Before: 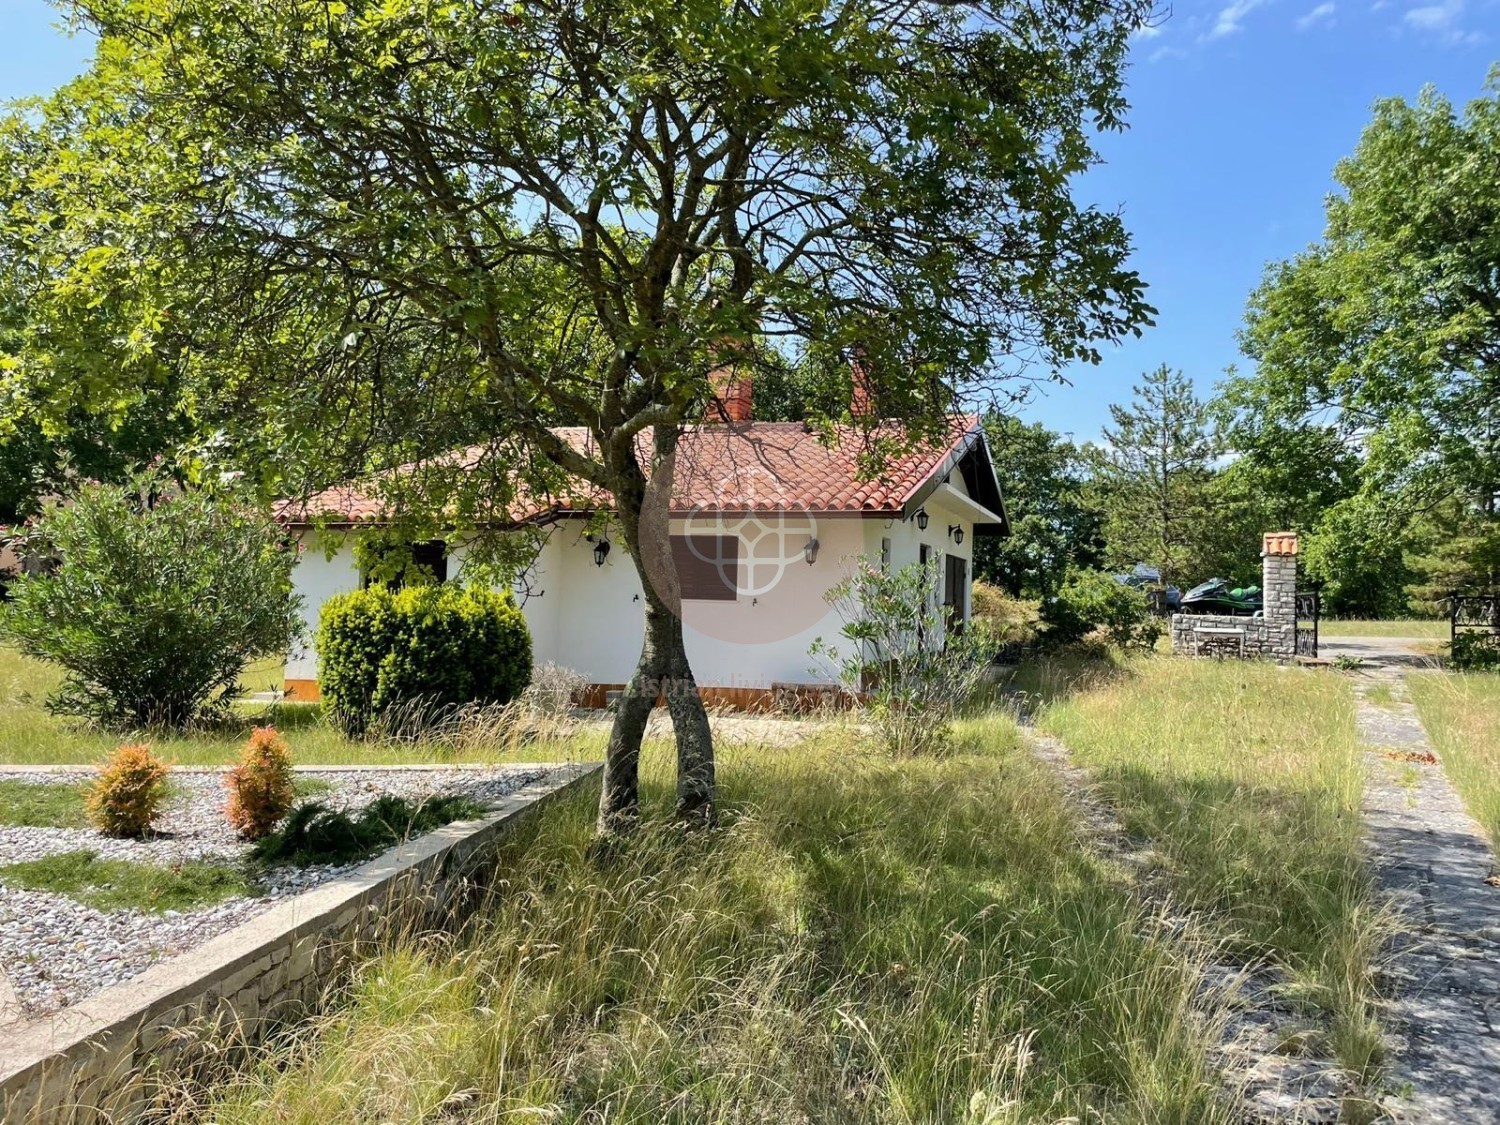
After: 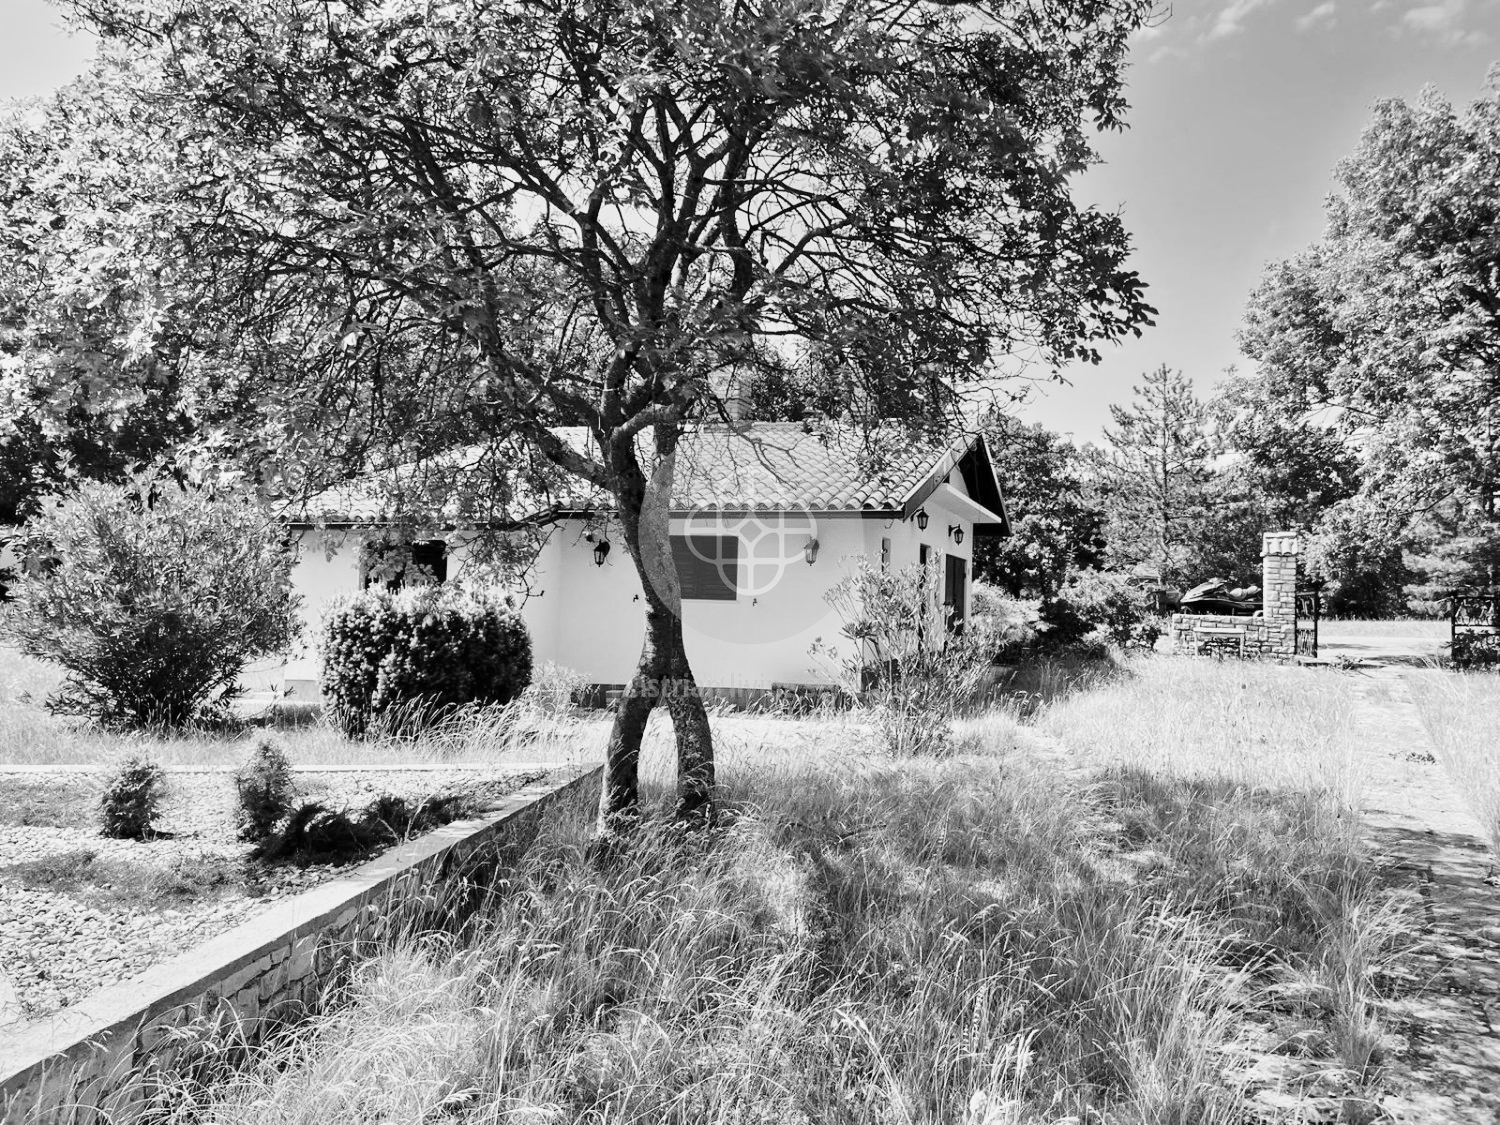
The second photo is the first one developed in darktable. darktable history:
monochrome: a -74.22, b 78.2
shadows and highlights: shadows 25, highlights -48, soften with gaussian
base curve: curves: ch0 [(0, 0) (0.032, 0.037) (0.105, 0.228) (0.435, 0.76) (0.856, 0.983) (1, 1)]
